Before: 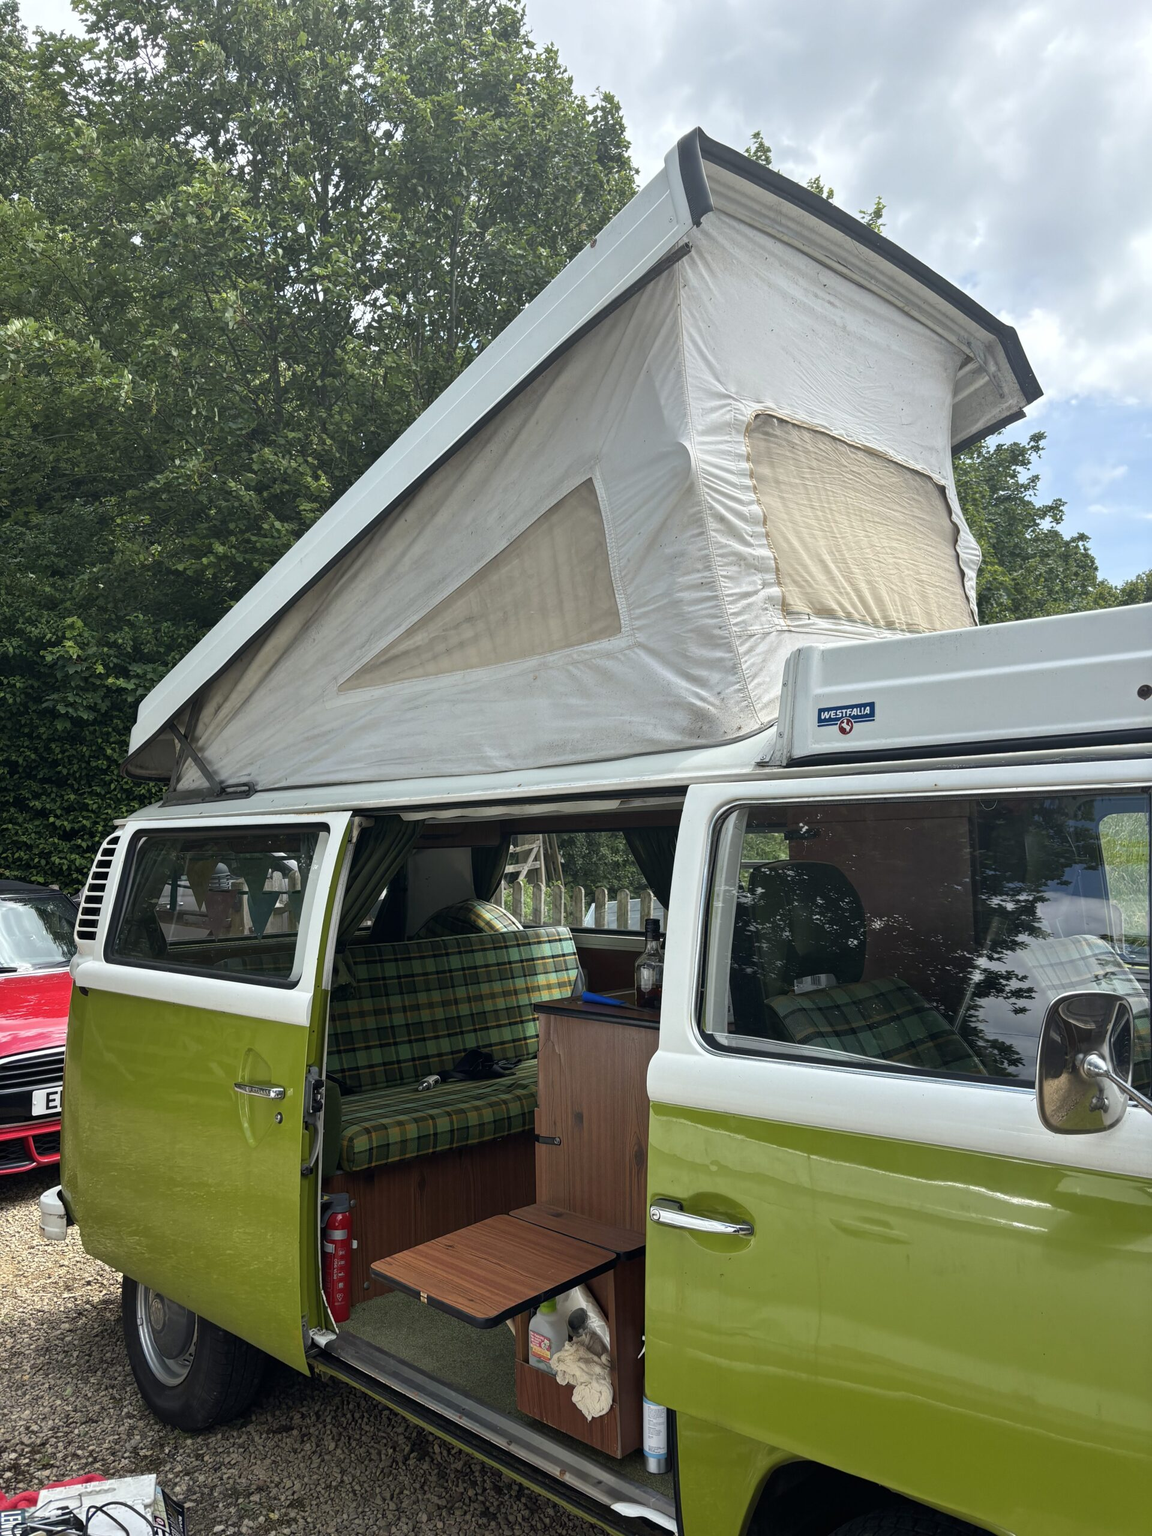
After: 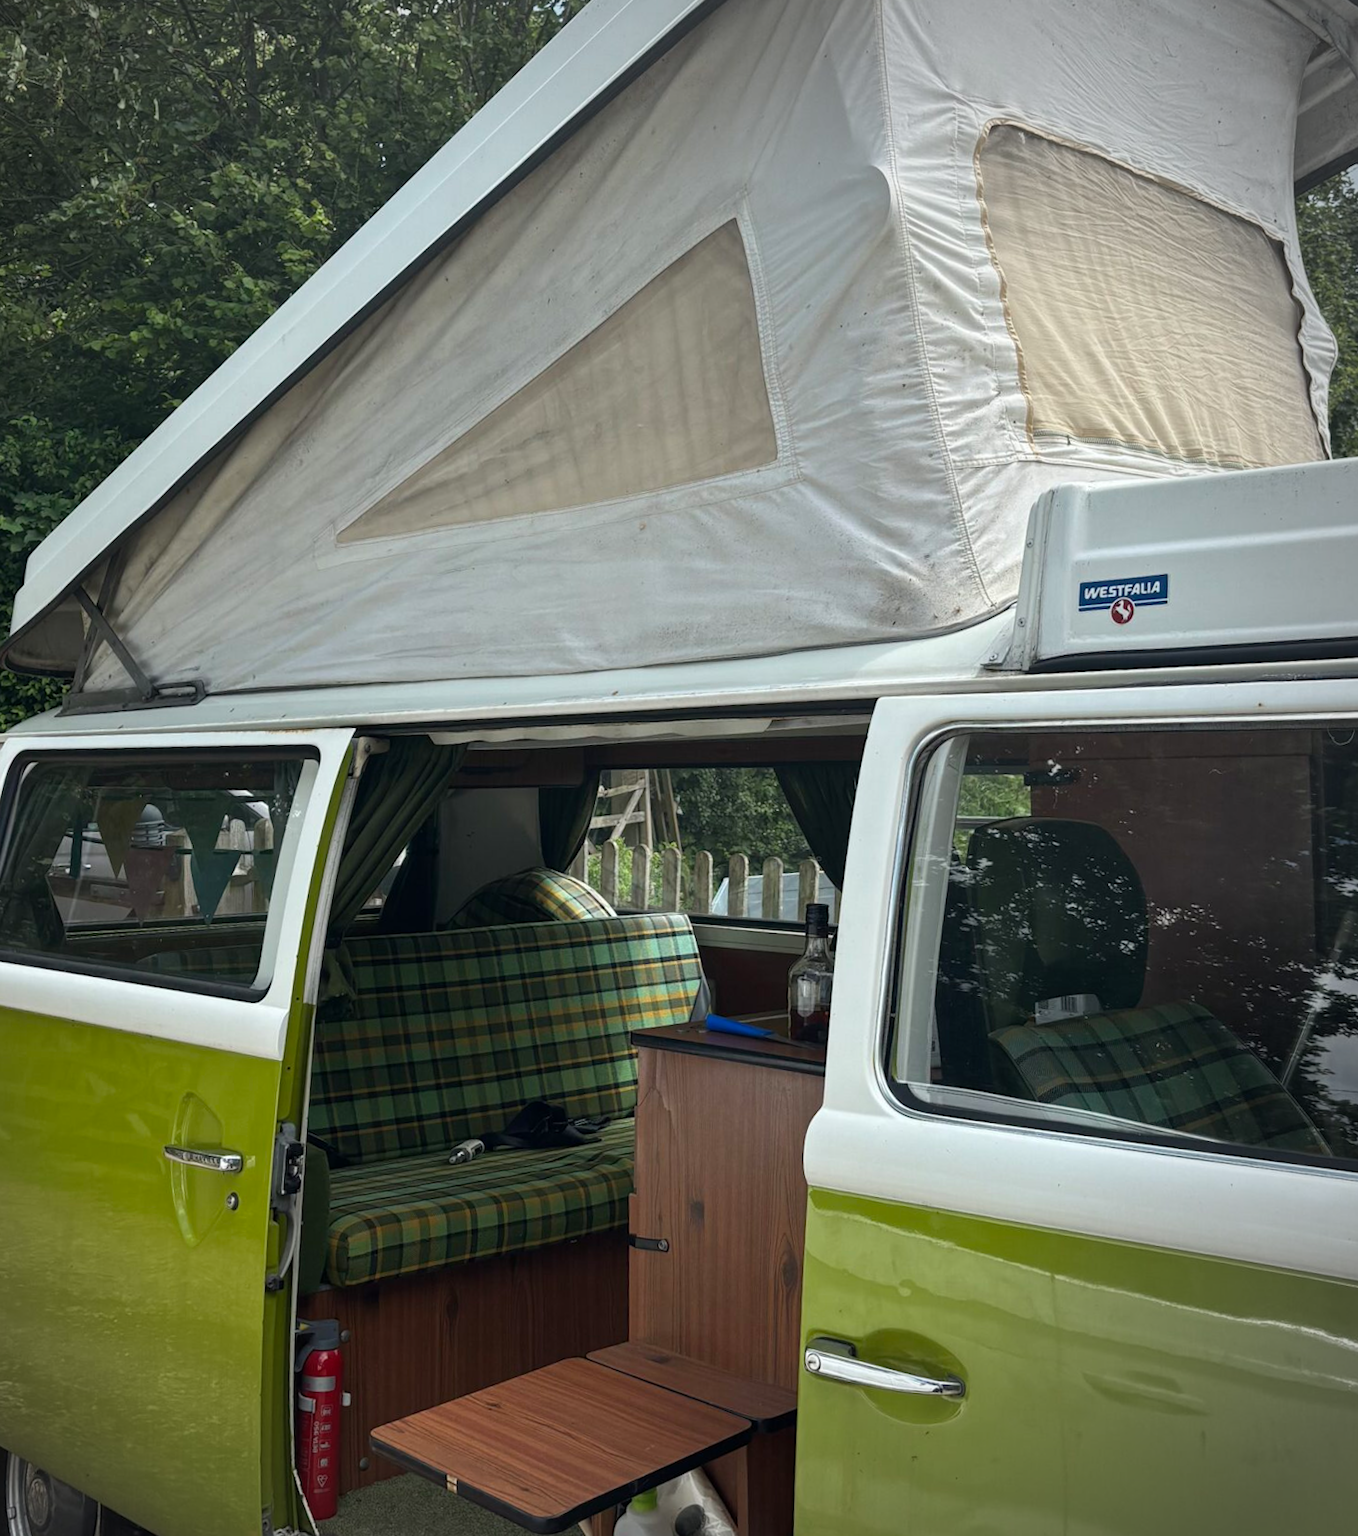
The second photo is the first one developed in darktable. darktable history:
vignetting: center (-0.15, 0.013)
rotate and perspective: rotation -2.29°, automatic cropping off
crop and rotate: angle -3.37°, left 9.79%, top 20.73%, right 12.42%, bottom 11.82%
